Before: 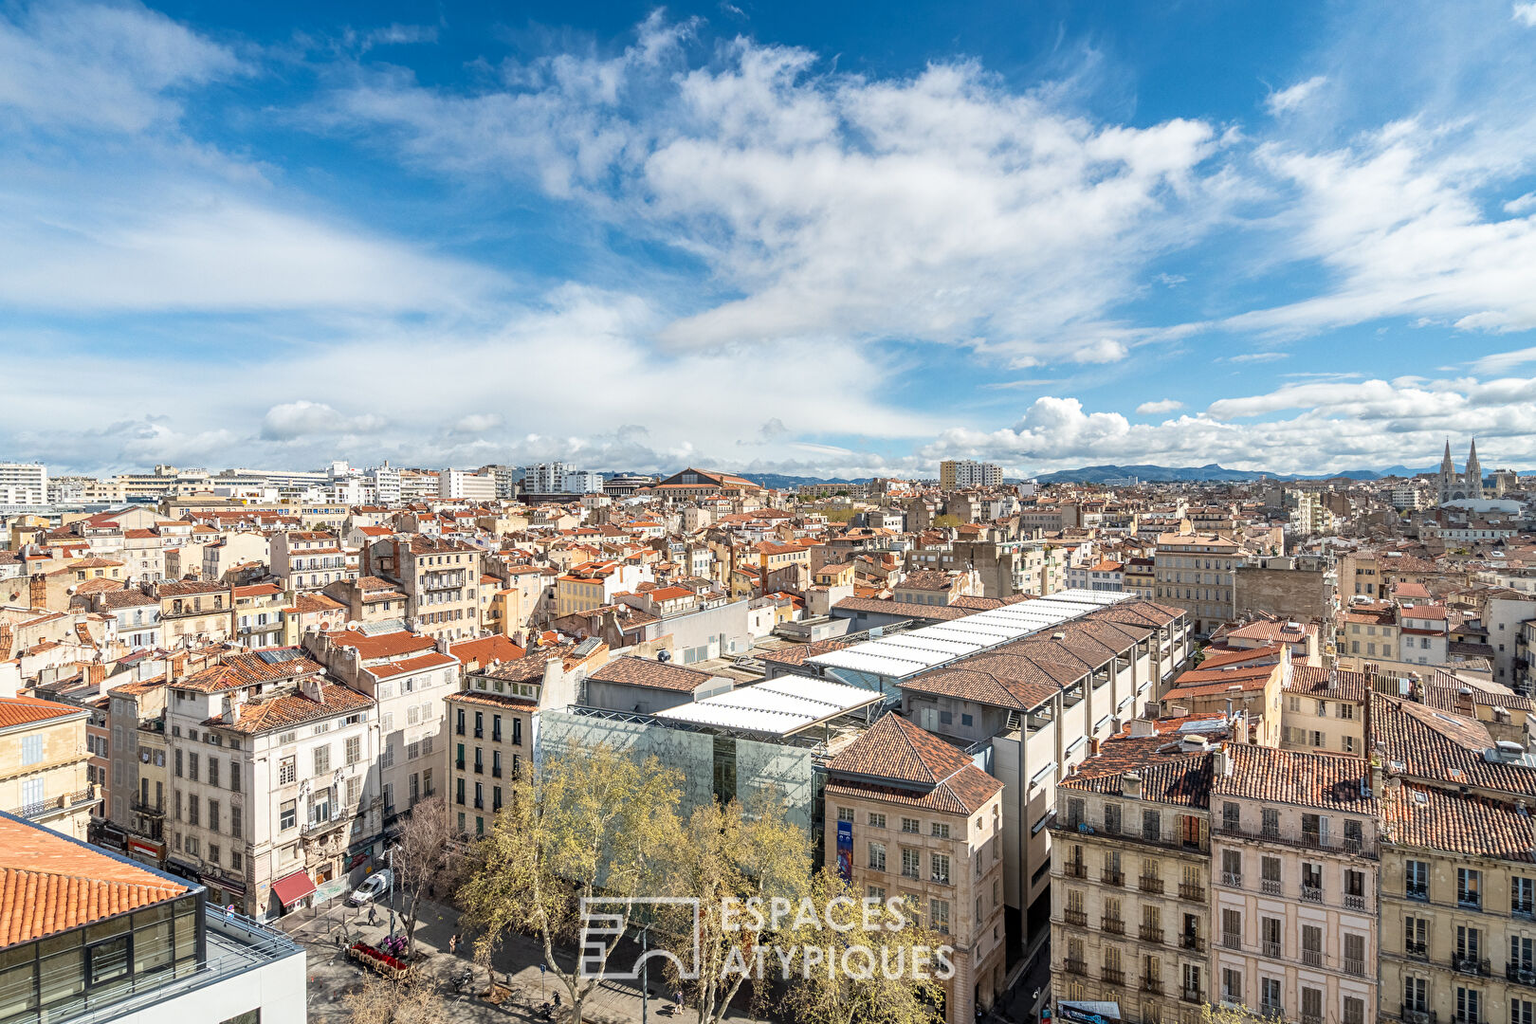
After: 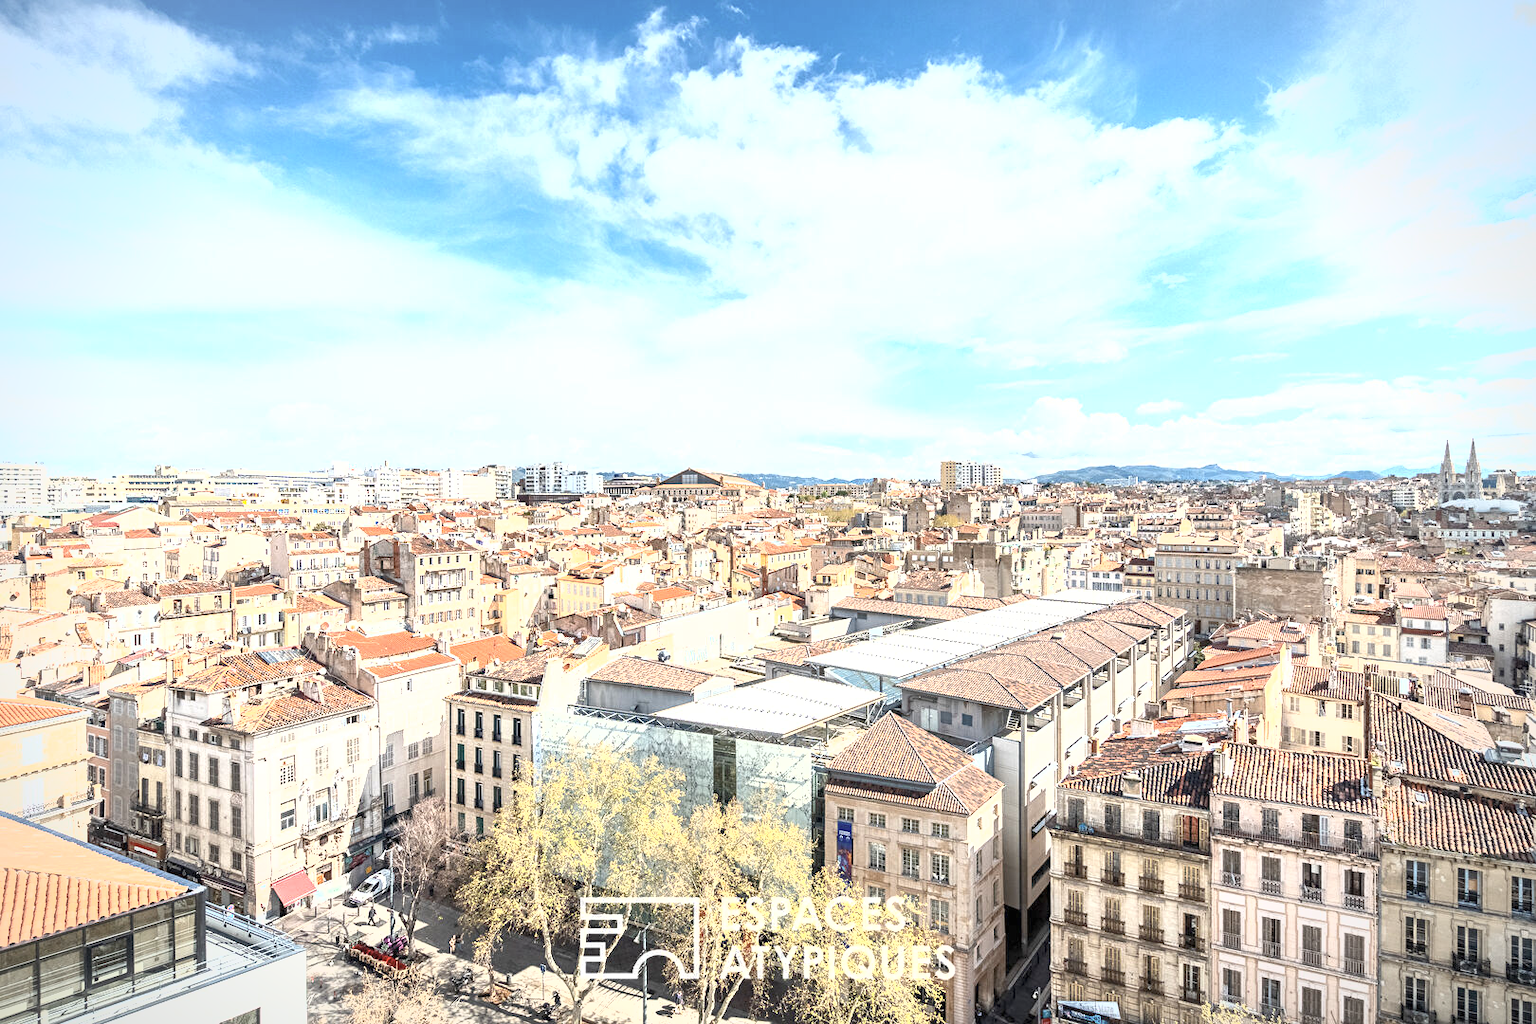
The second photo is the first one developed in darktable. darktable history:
shadows and highlights: shadows 43.12, highlights 7.42
contrast brightness saturation: saturation -0.091
color correction: highlights b* -0.008, saturation 0.822
vignetting: fall-off start 84.16%, fall-off radius 80.25%, width/height ratio 1.225
exposure: black level correction 0, exposure 1.386 EV, compensate exposure bias true, compensate highlight preservation false
